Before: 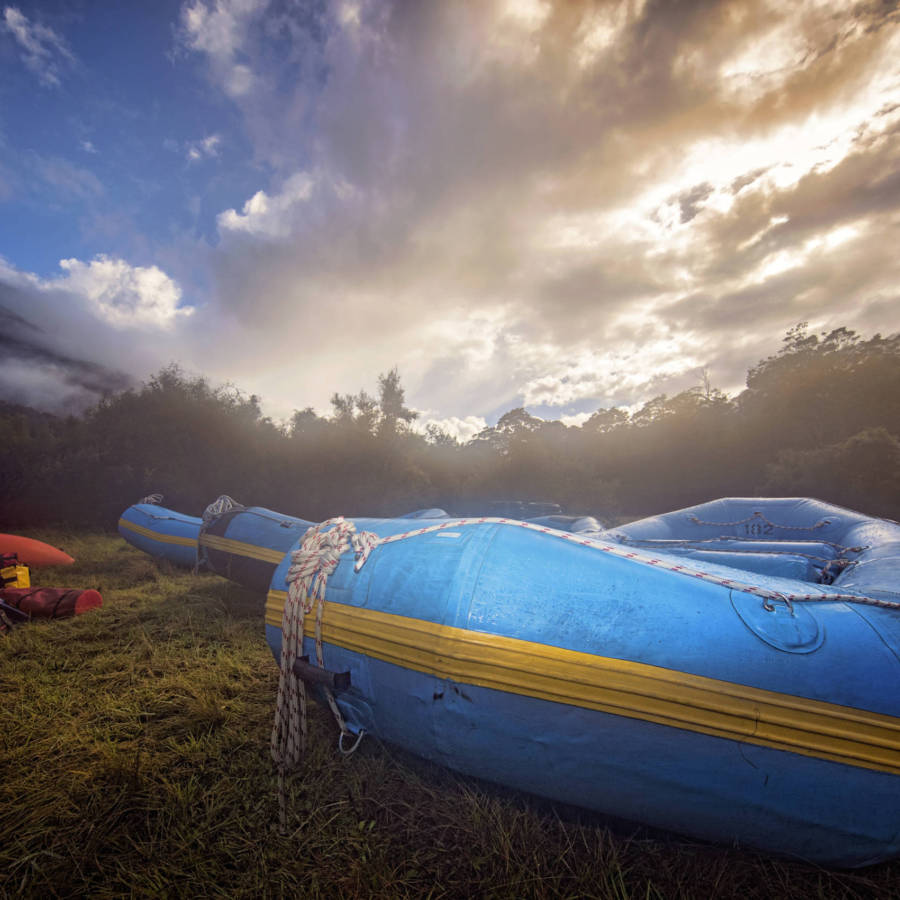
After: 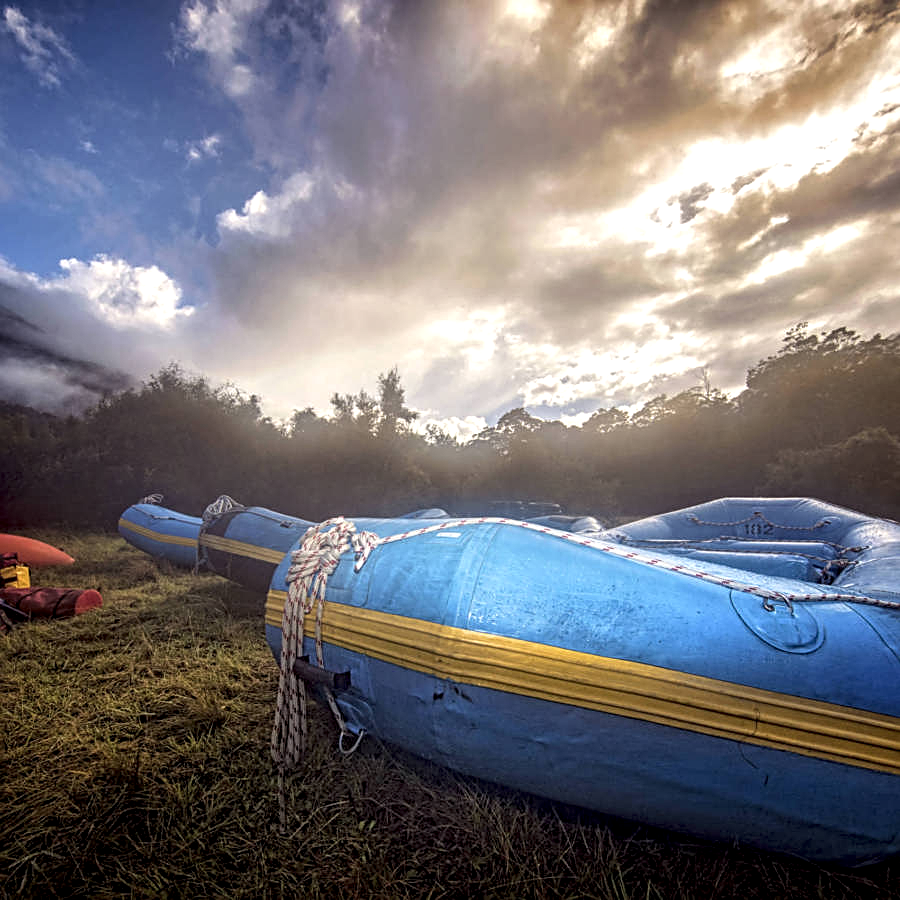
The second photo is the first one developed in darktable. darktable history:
local contrast: detail 160%
sharpen: on, module defaults
